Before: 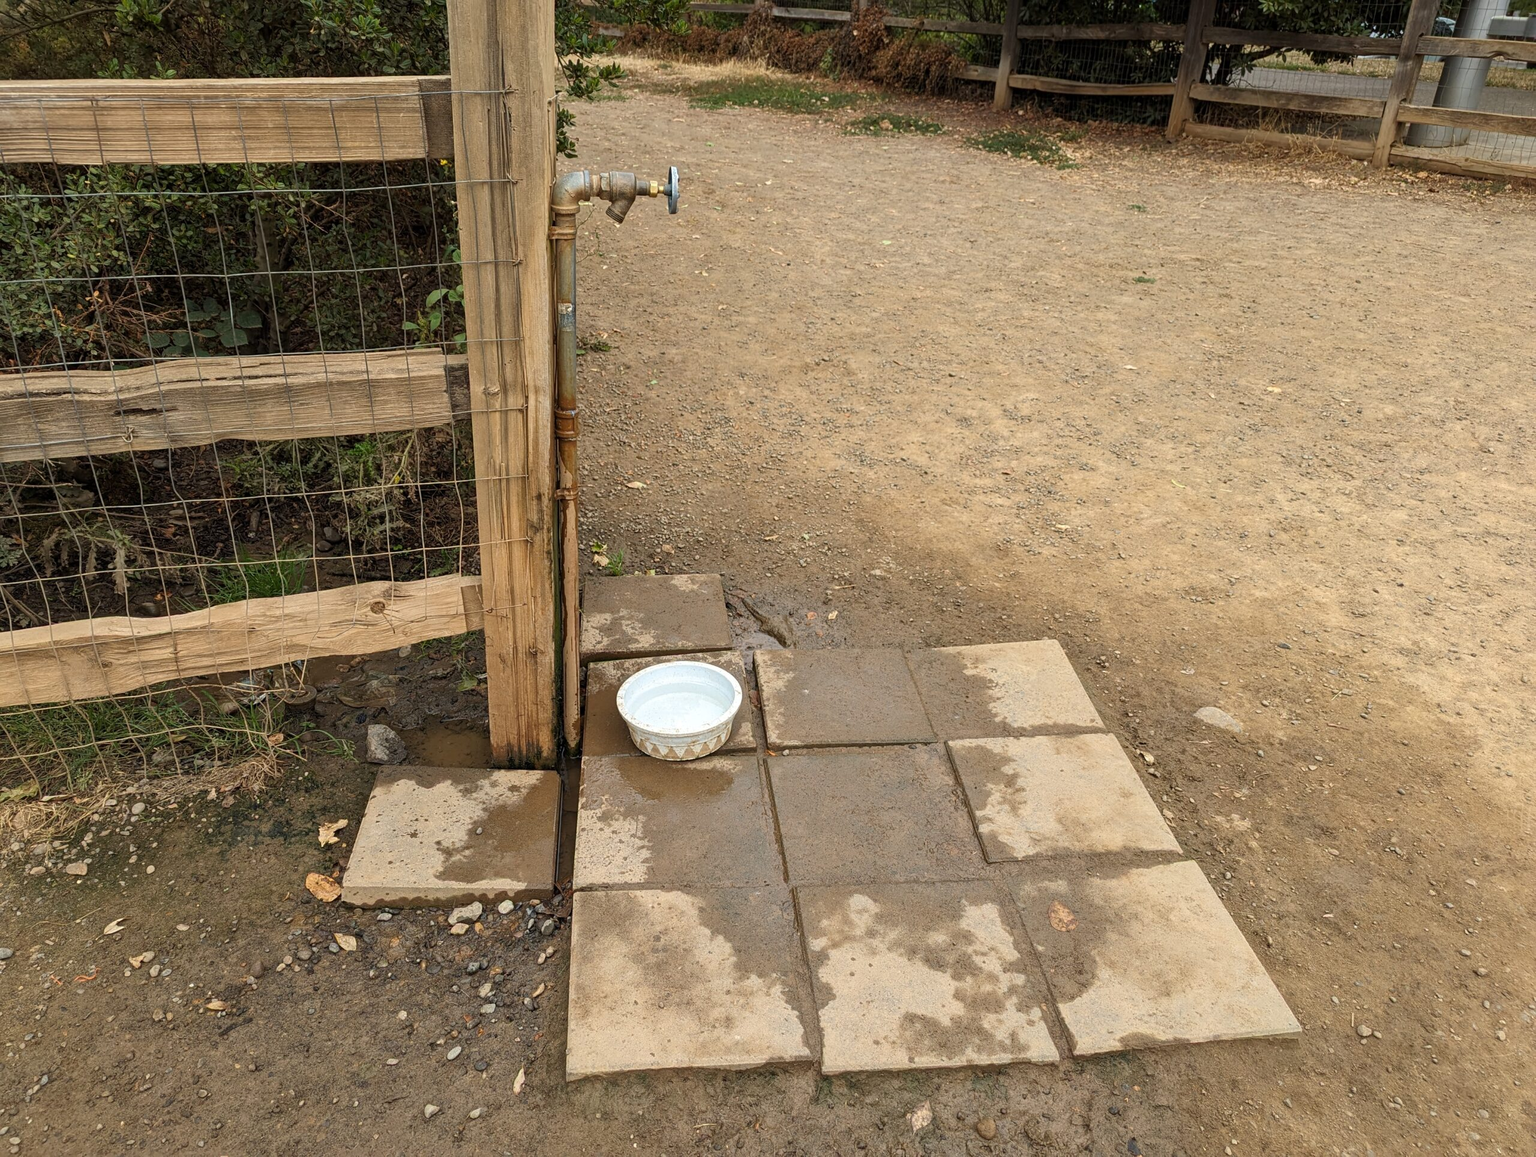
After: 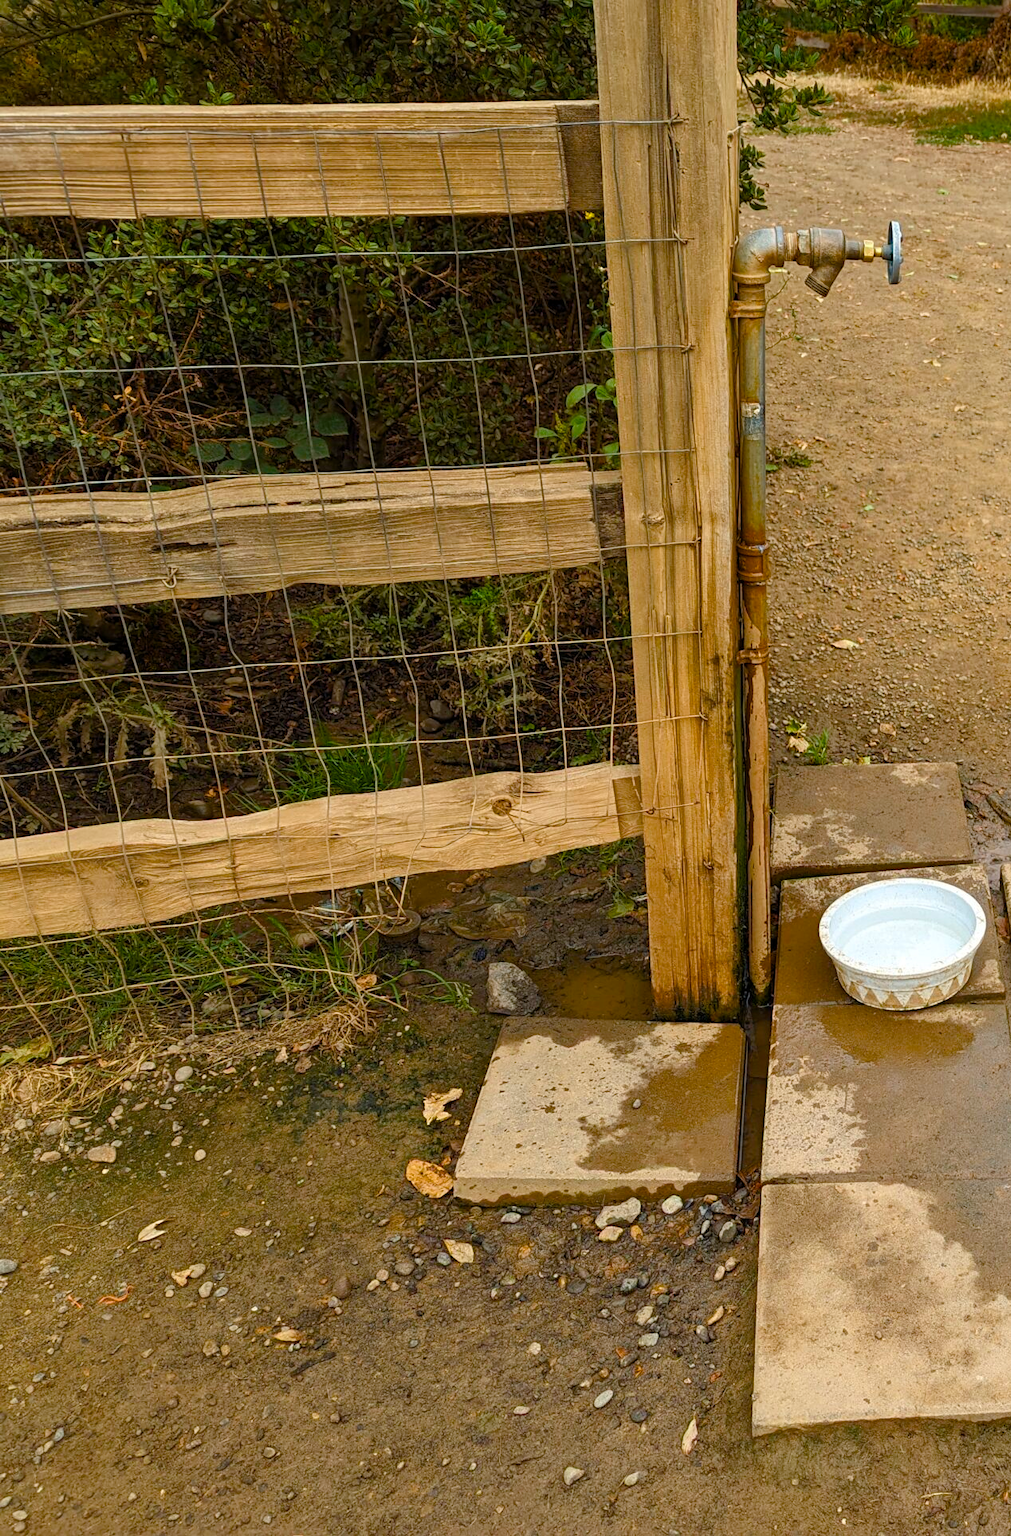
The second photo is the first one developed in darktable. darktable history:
crop and rotate: left 0.031%, top 0%, right 50.387%
color balance rgb: perceptual saturation grading › global saturation 35.099%, perceptual saturation grading › highlights -25.557%, perceptual saturation grading › shadows 49.878%, global vibrance 24.987%
